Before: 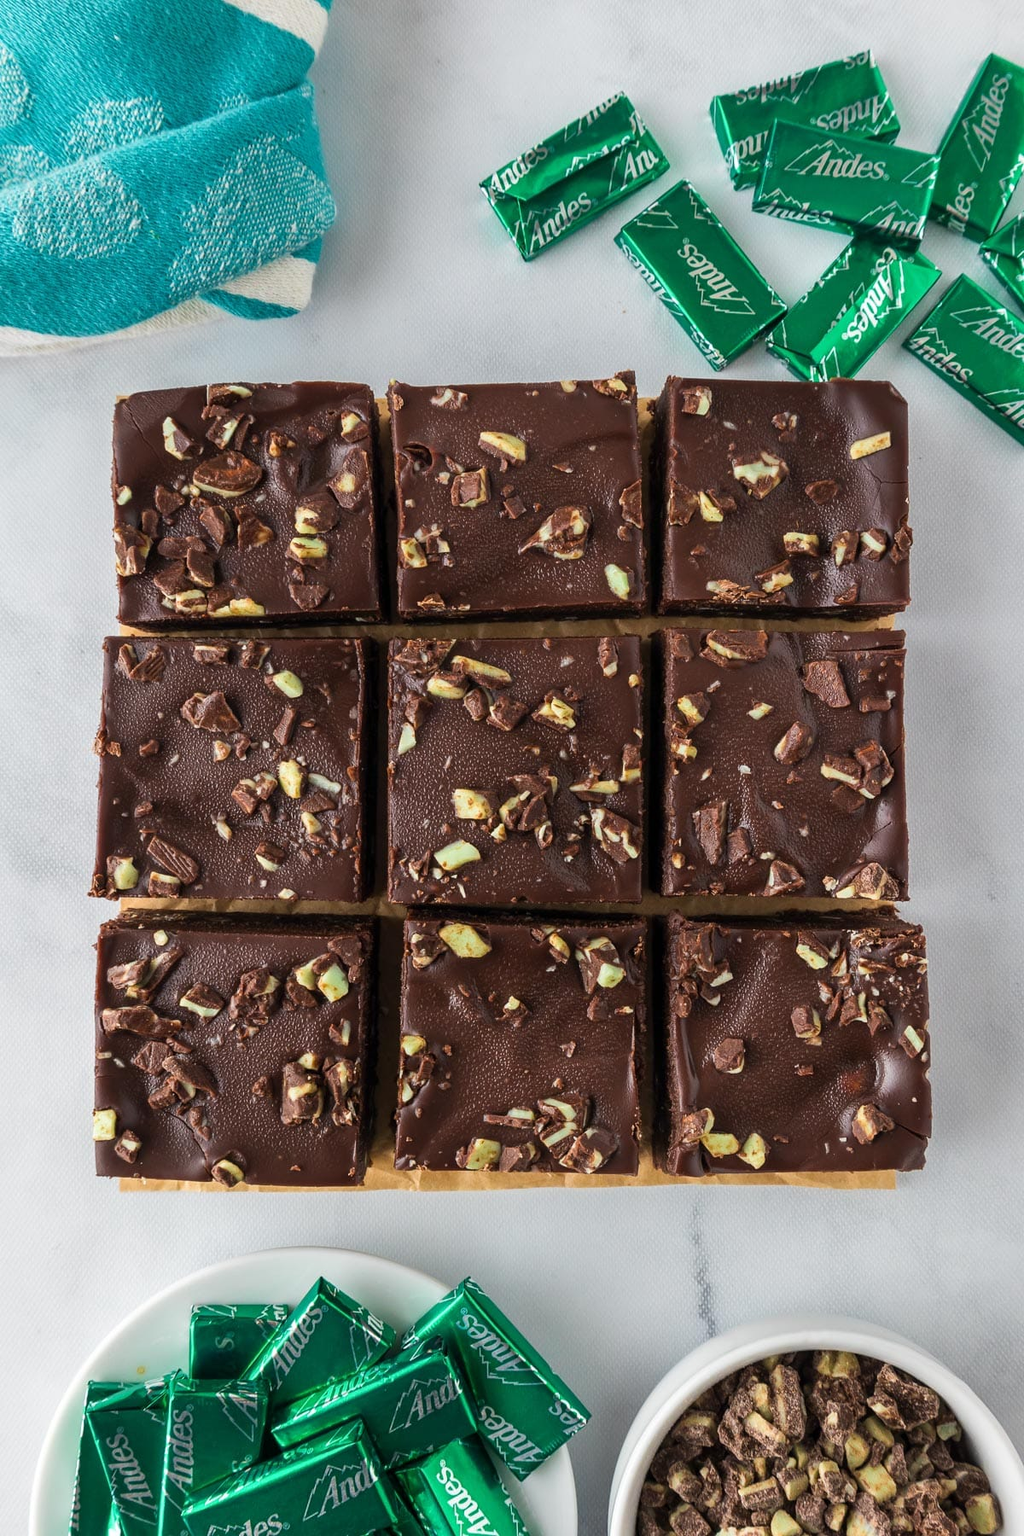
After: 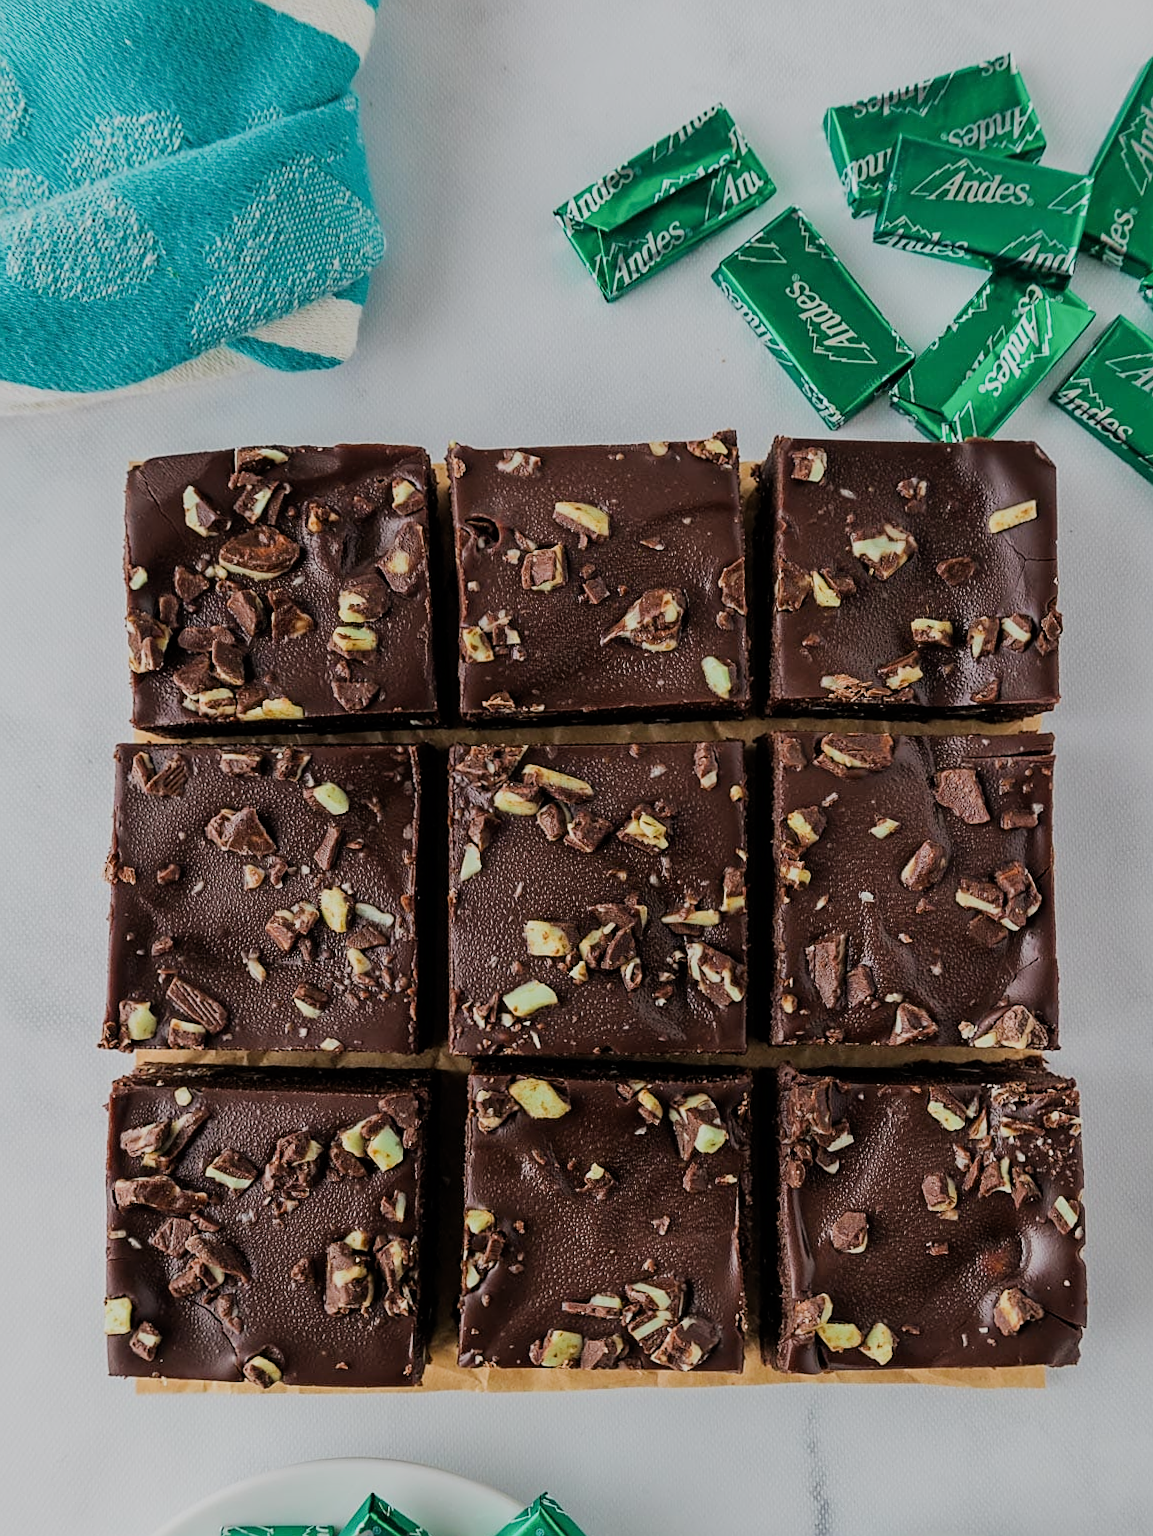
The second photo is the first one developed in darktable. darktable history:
sharpen: on, module defaults
crop and rotate: angle 0.2°, left 0.275%, right 3.127%, bottom 14.18%
filmic rgb: black relative exposure -6.98 EV, white relative exposure 5.63 EV, hardness 2.86
